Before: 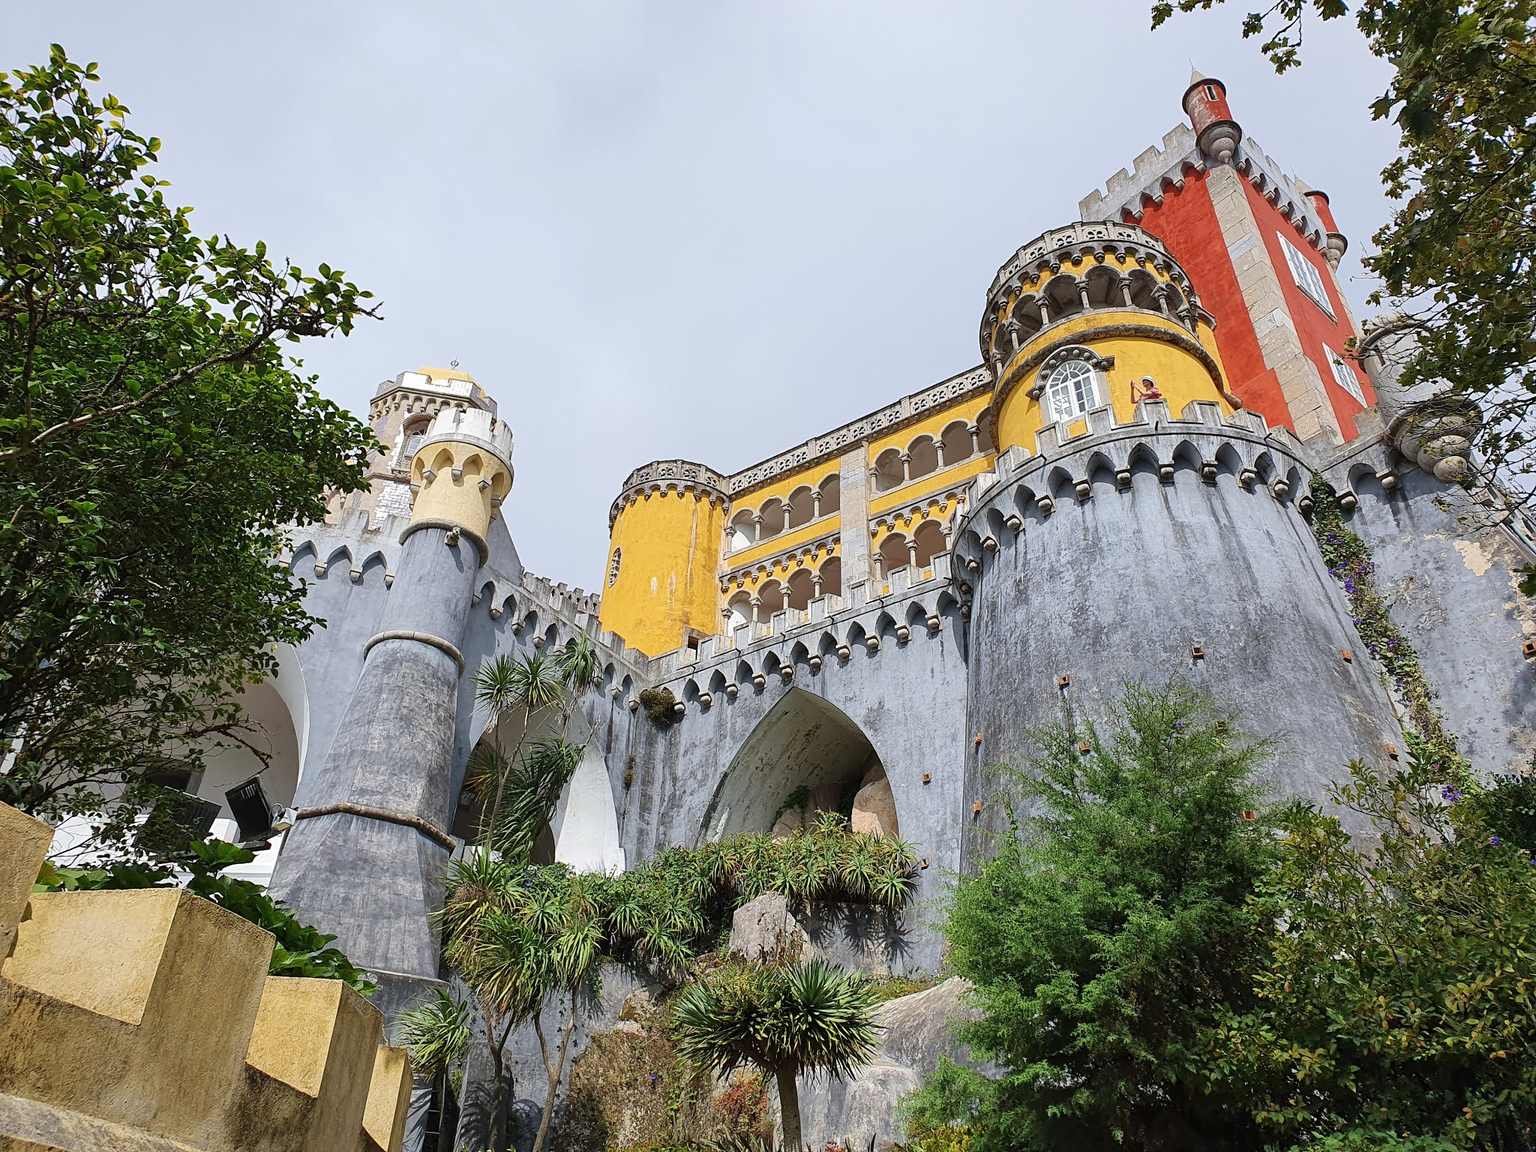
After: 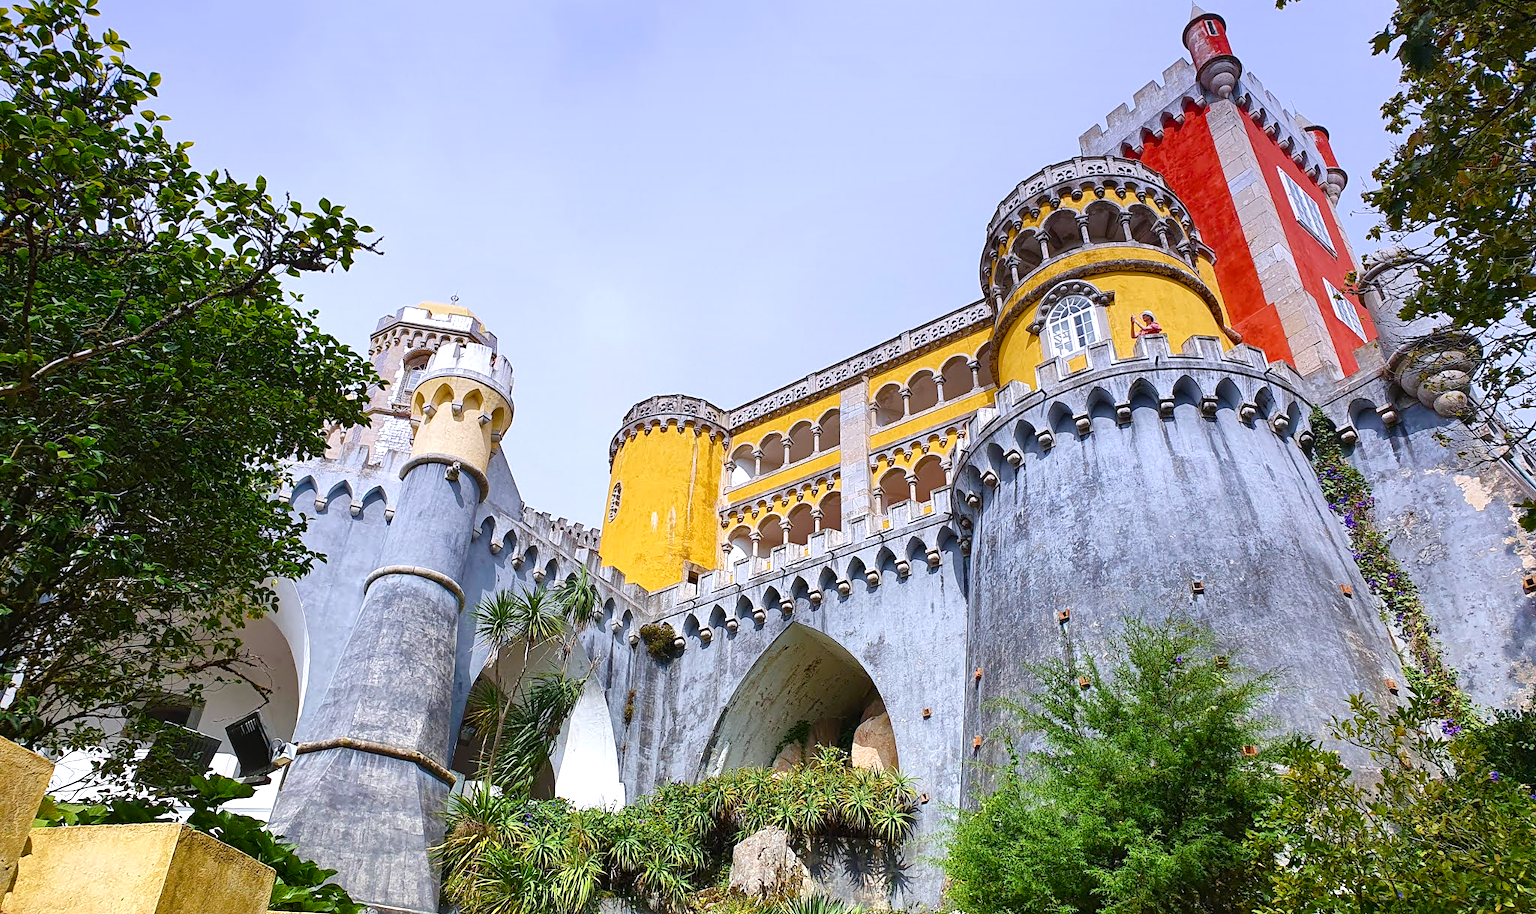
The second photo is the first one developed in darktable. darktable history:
graduated density: hue 238.83°, saturation 50%
color balance rgb: linear chroma grading › shadows -2.2%, linear chroma grading › highlights -15%, linear chroma grading › global chroma -10%, linear chroma grading › mid-tones -10%, perceptual saturation grading › global saturation 45%, perceptual saturation grading › highlights -50%, perceptual saturation grading › shadows 30%, perceptual brilliance grading › global brilliance 18%, global vibrance 45%
crop and rotate: top 5.667%, bottom 14.937%
